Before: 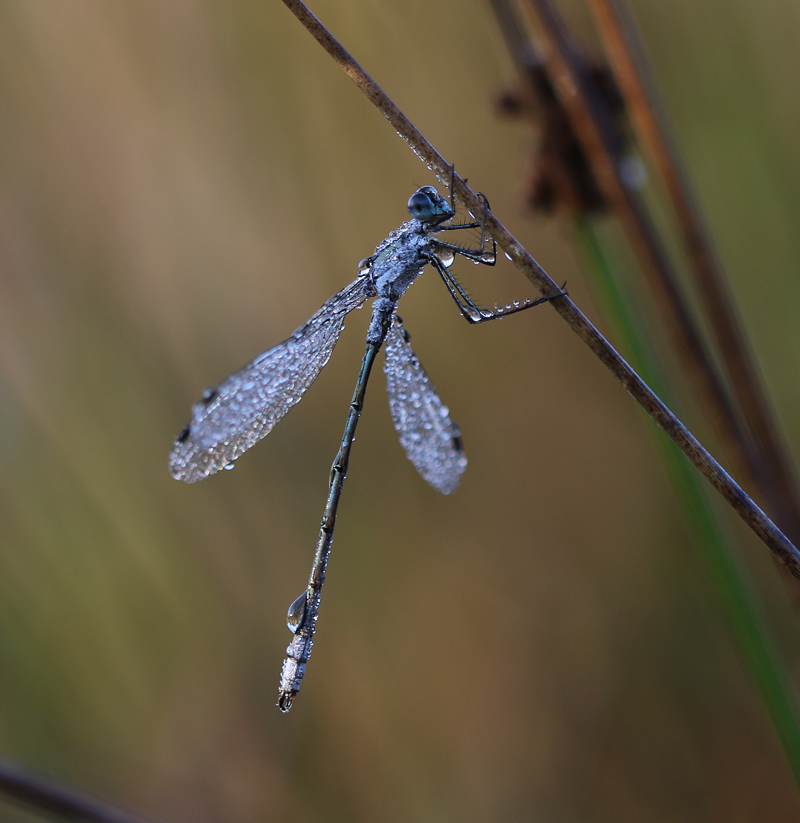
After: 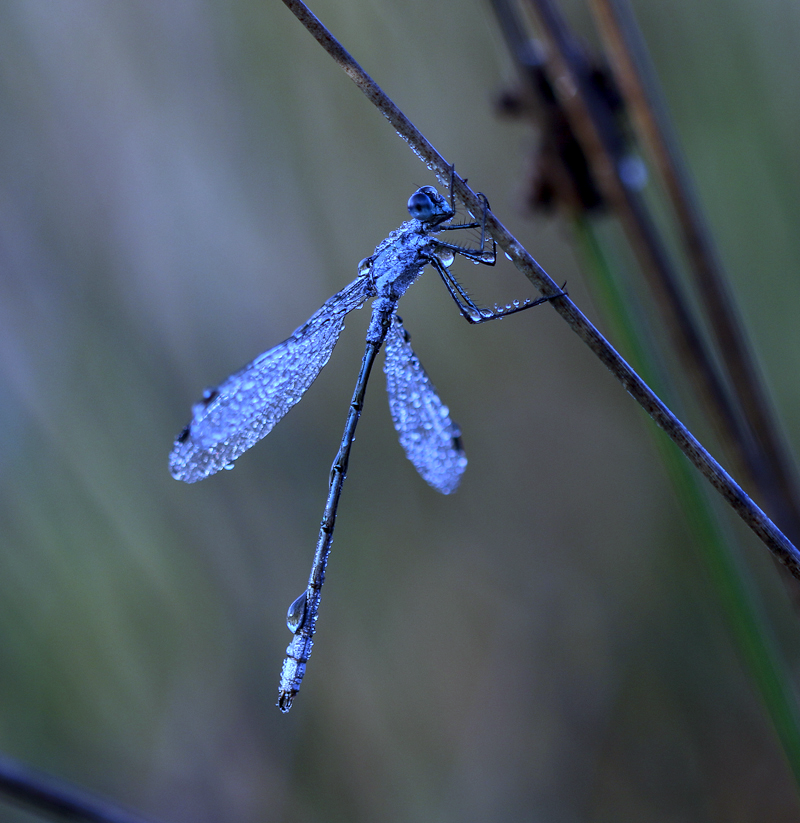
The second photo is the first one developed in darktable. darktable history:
local contrast: detail 130%
white balance: red 0.766, blue 1.537
rotate and perspective: automatic cropping off
